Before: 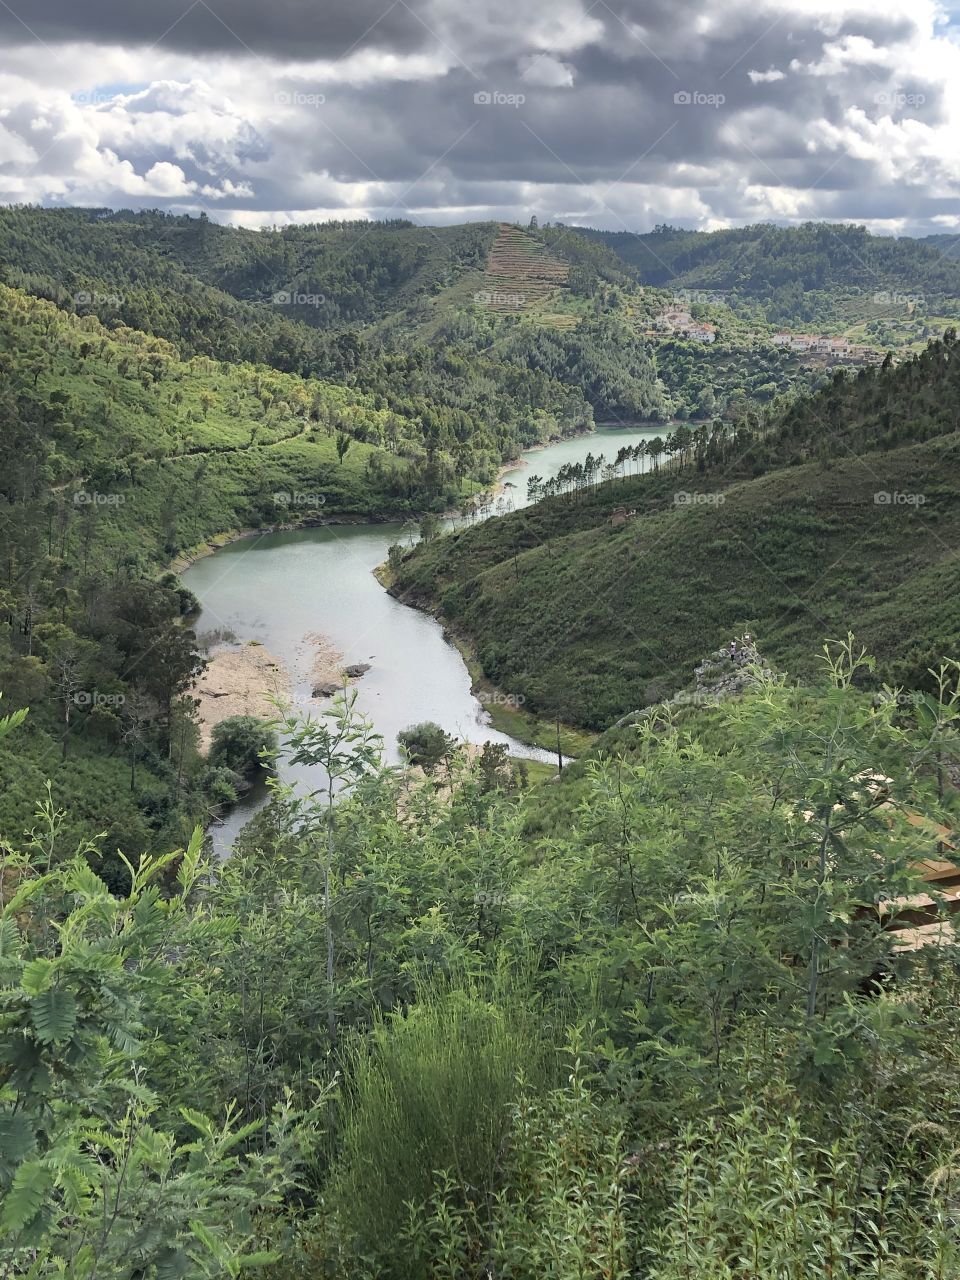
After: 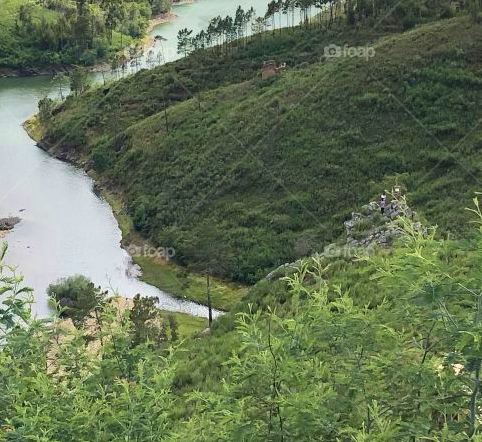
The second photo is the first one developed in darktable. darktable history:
crop: left 36.479%, top 34.986%, right 13.209%, bottom 30.433%
velvia: strength 44.51%
